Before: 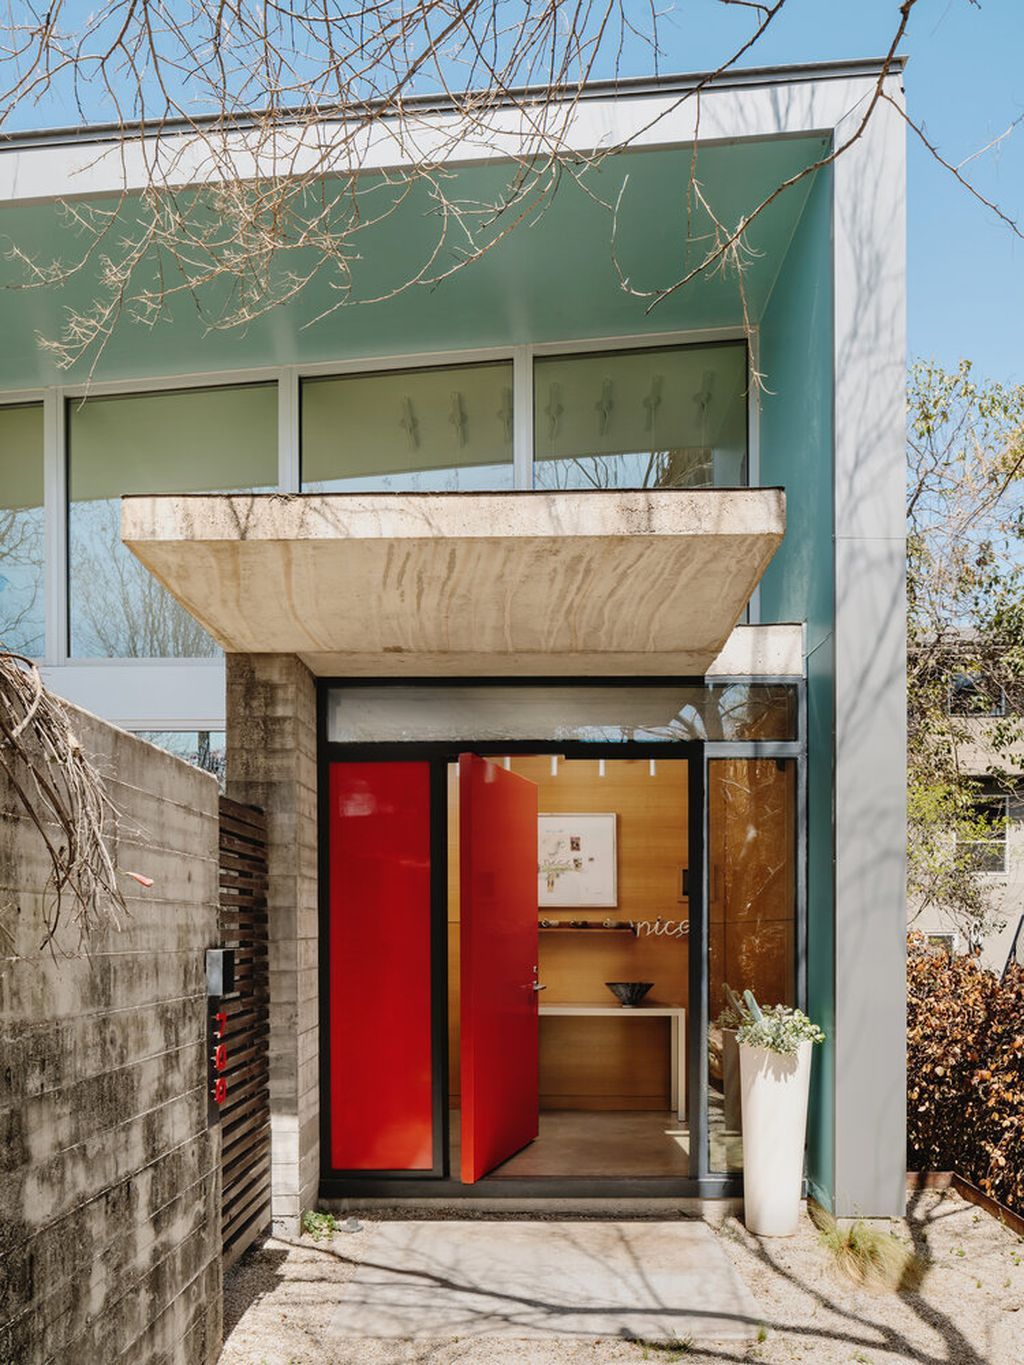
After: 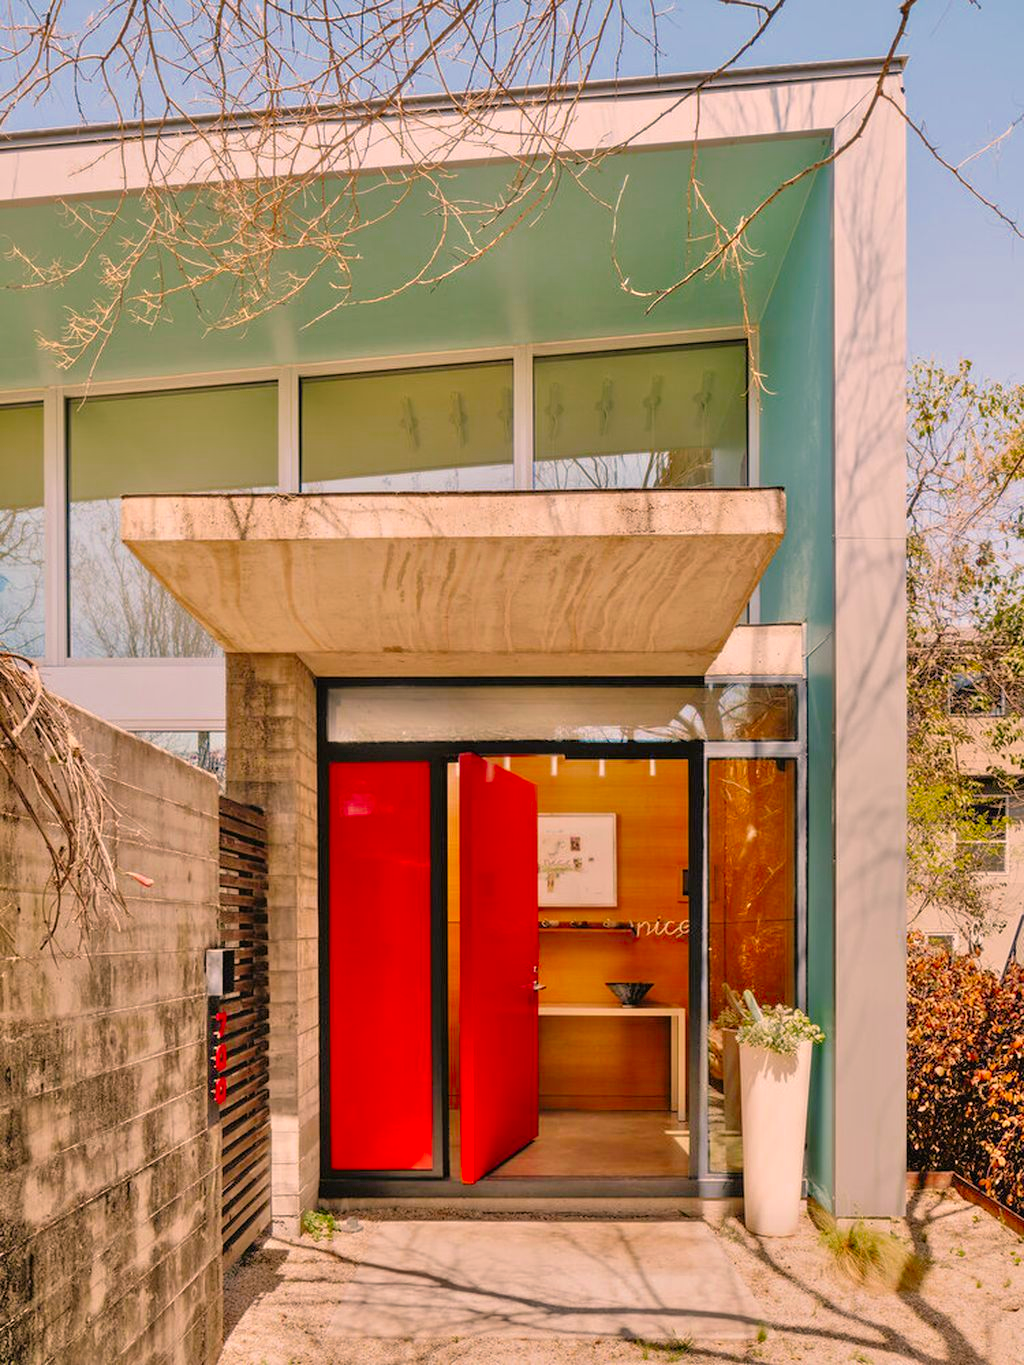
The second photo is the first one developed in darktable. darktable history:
color zones: curves: ch0 [(0, 0.425) (0.143, 0.422) (0.286, 0.42) (0.429, 0.419) (0.571, 0.419) (0.714, 0.42) (0.857, 0.422) (1, 0.425)]; ch1 [(0, 0.666) (0.143, 0.669) (0.286, 0.671) (0.429, 0.67) (0.571, 0.67) (0.714, 0.67) (0.857, 0.67) (1, 0.666)]
color correction: highlights a* 11.96, highlights b* 11.58
tone equalizer: -7 EV 0.15 EV, -6 EV 0.6 EV, -5 EV 1.15 EV, -4 EV 1.33 EV, -3 EV 1.15 EV, -2 EV 0.6 EV, -1 EV 0.15 EV, mask exposure compensation -0.5 EV
